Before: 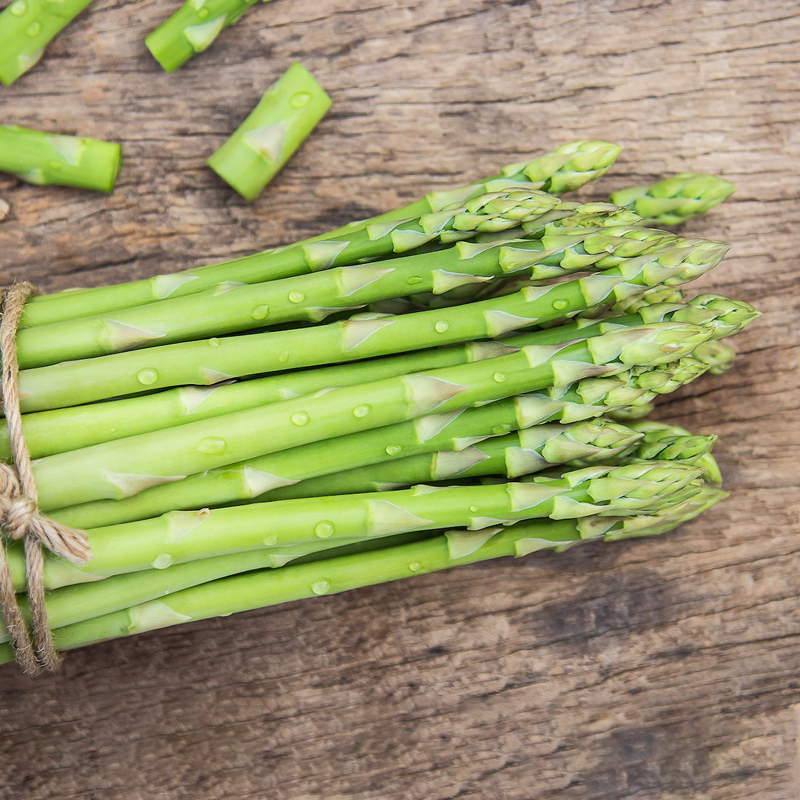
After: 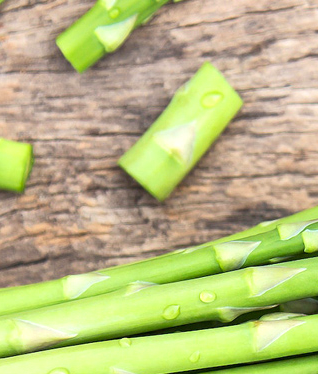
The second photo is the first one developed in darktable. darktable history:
crop and rotate: left 11.205%, top 0.109%, right 48.959%, bottom 53.14%
exposure: black level correction 0.001, exposure 0.499 EV, compensate highlight preservation false
